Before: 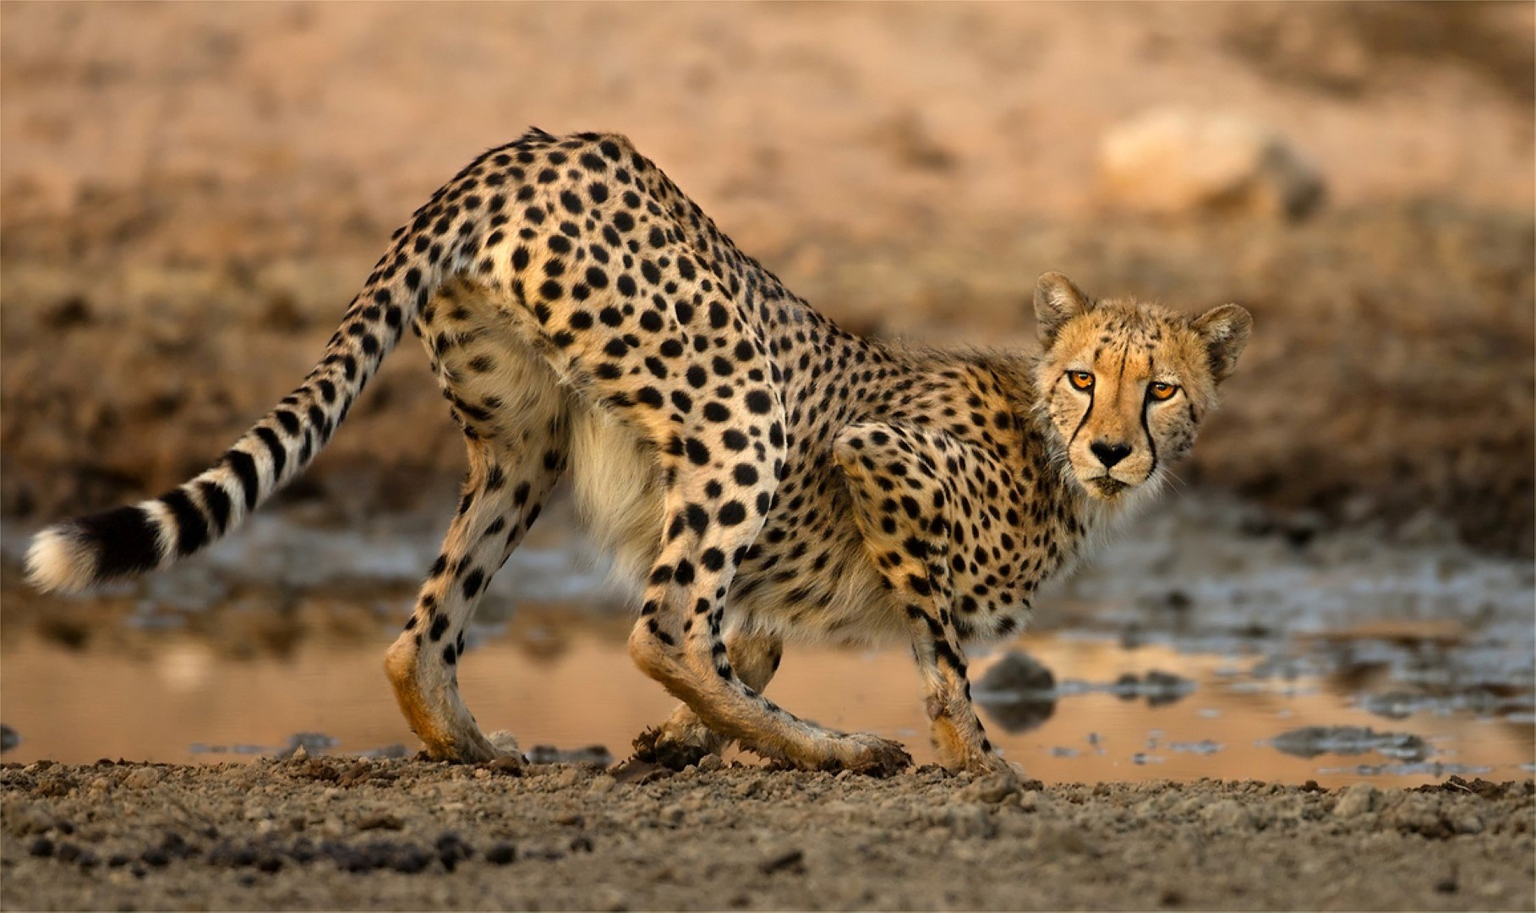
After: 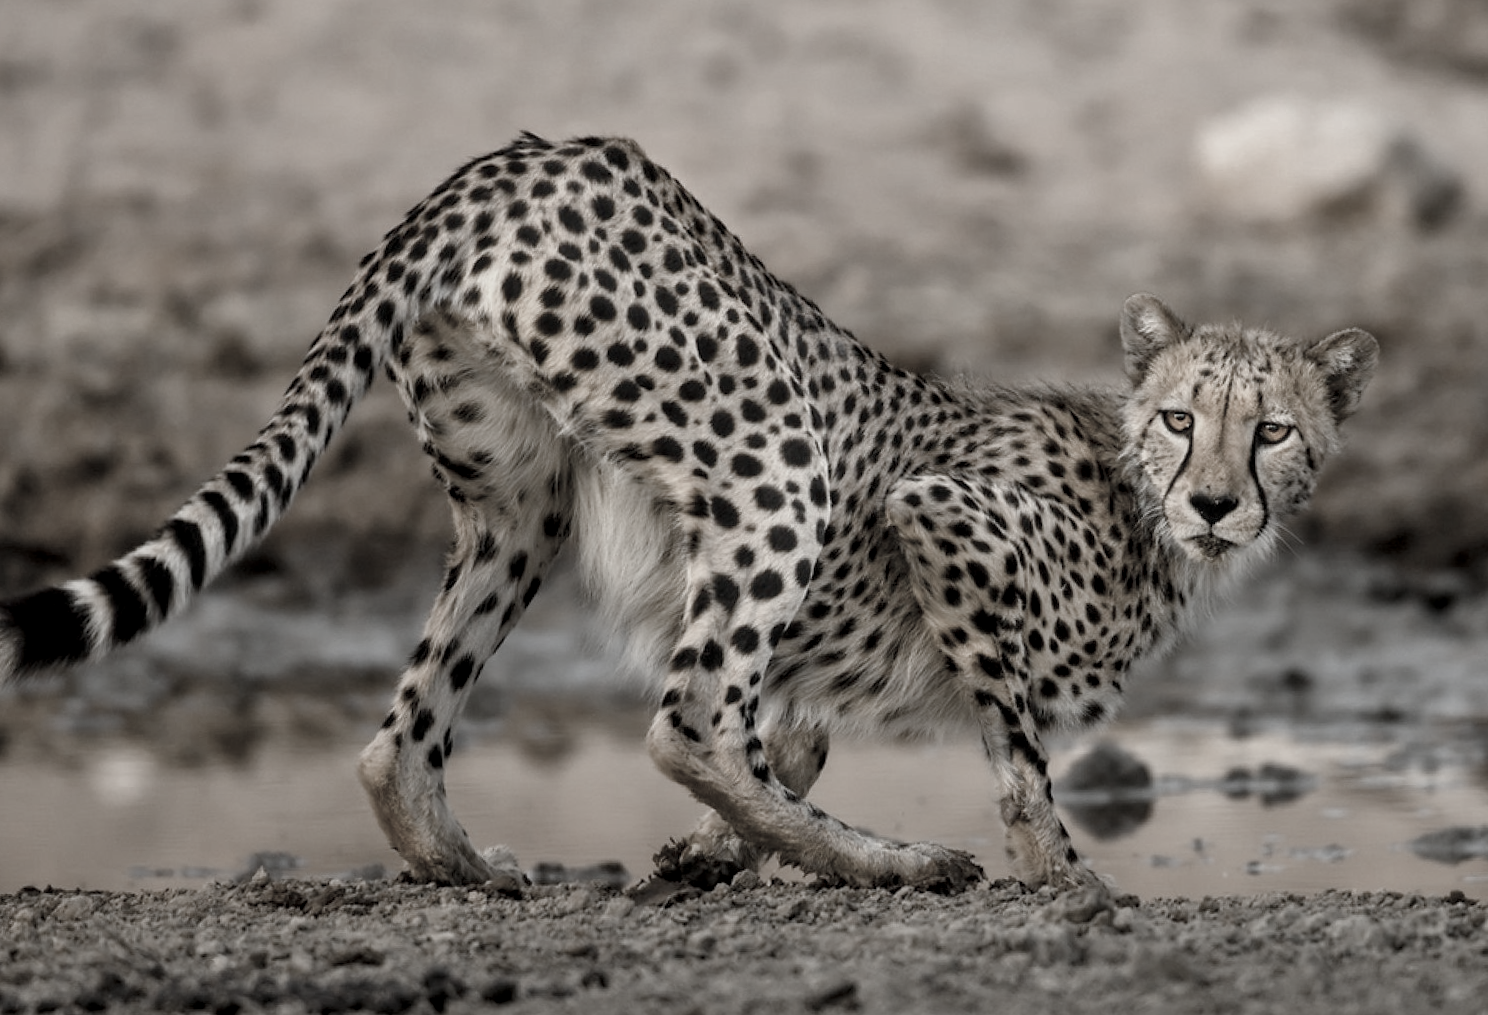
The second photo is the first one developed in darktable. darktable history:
local contrast: on, module defaults
color zones: curves: ch0 [(0, 0.5) (0.125, 0.4) (0.25, 0.5) (0.375, 0.4) (0.5, 0.4) (0.625, 0.35) (0.75, 0.35) (0.875, 0.5)]; ch1 [(0, 0.35) (0.125, 0.45) (0.25, 0.35) (0.375, 0.35) (0.5, 0.35) (0.625, 0.35) (0.75, 0.45) (0.875, 0.35)]; ch2 [(0, 0.6) (0.125, 0.5) (0.25, 0.5) (0.375, 0.6) (0.5, 0.6) (0.625, 0.5) (0.75, 0.5) (0.875, 0.5)]
crop and rotate: angle 0.852°, left 4.45%, top 0.974%, right 11.613%, bottom 2.677%
color correction: highlights b* 0.043, saturation 0.187
color balance rgb: perceptual saturation grading › global saturation 20%, perceptual saturation grading › highlights -25.196%, perceptual saturation grading › shadows 49.671%, contrast -9.353%
contrast brightness saturation: saturation -0.05
shadows and highlights: shadows 37.69, highlights -27.3, highlights color adjustment 42.42%, soften with gaussian
